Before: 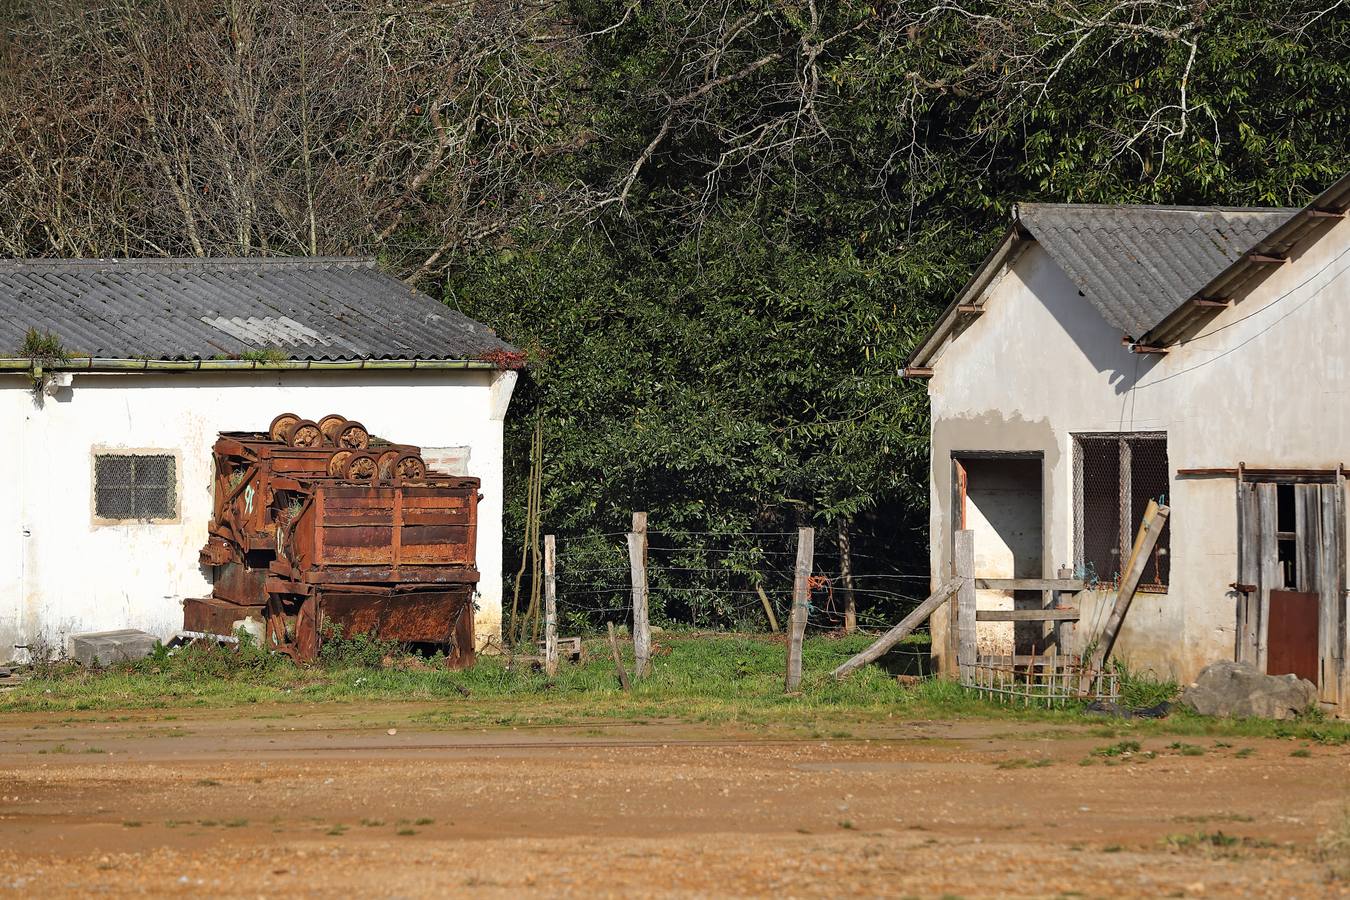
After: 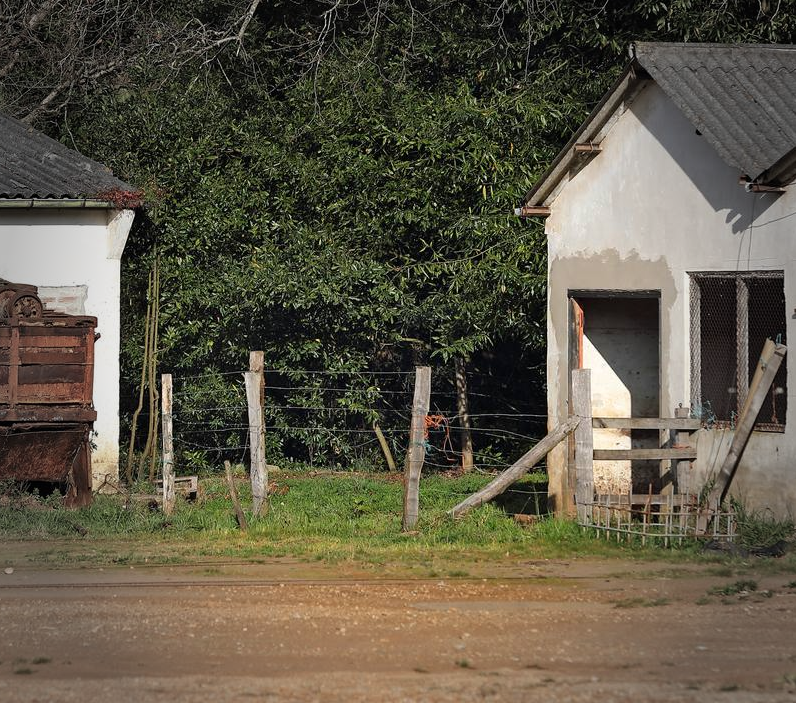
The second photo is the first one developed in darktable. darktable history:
vignetting: fall-off start 64.46%, width/height ratio 0.878
crop and rotate: left 28.381%, top 17.926%, right 12.635%, bottom 3.9%
